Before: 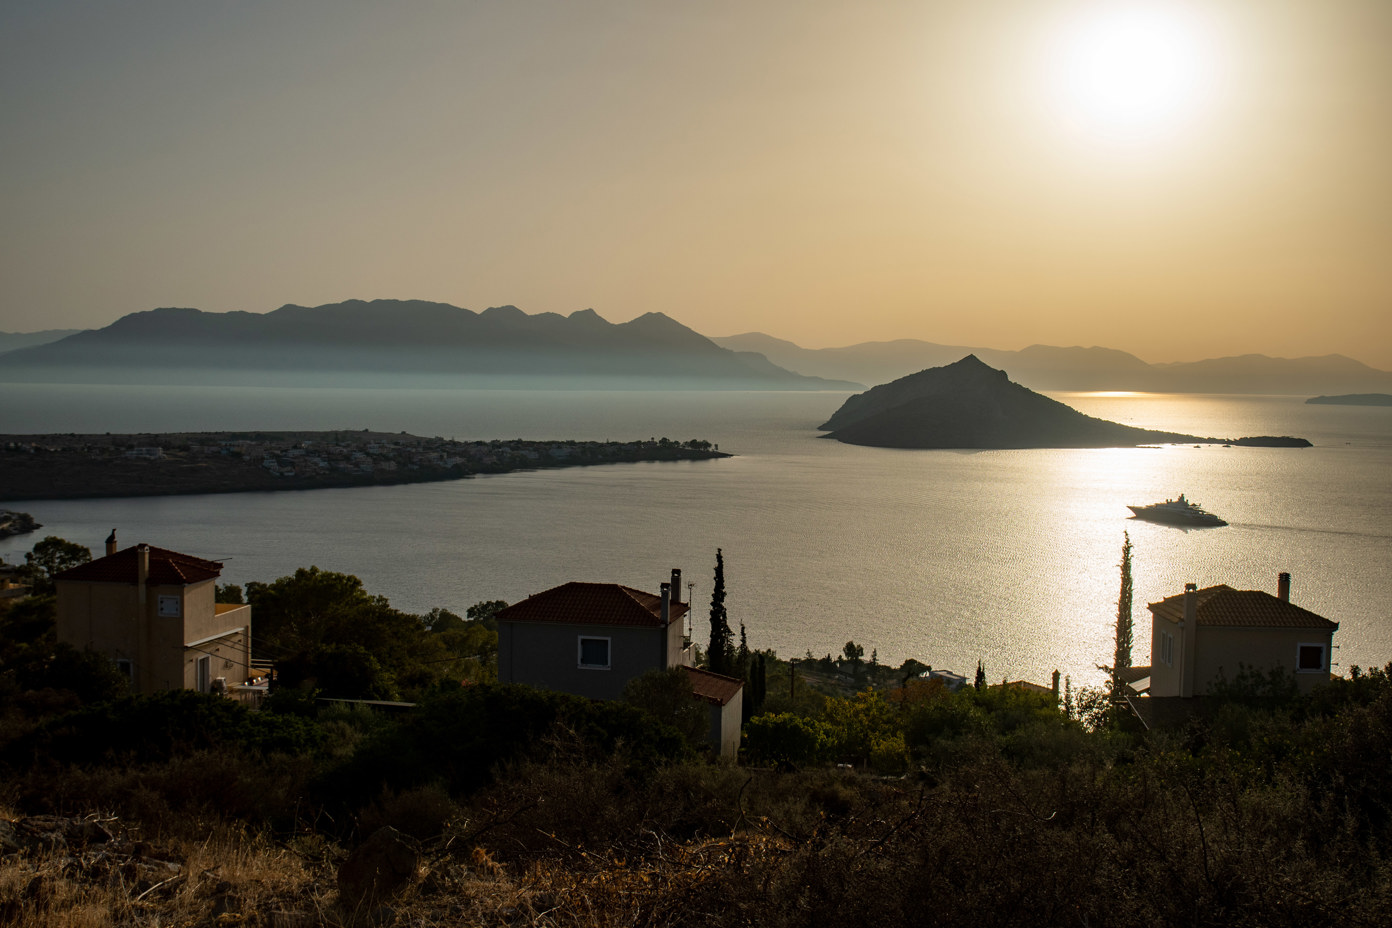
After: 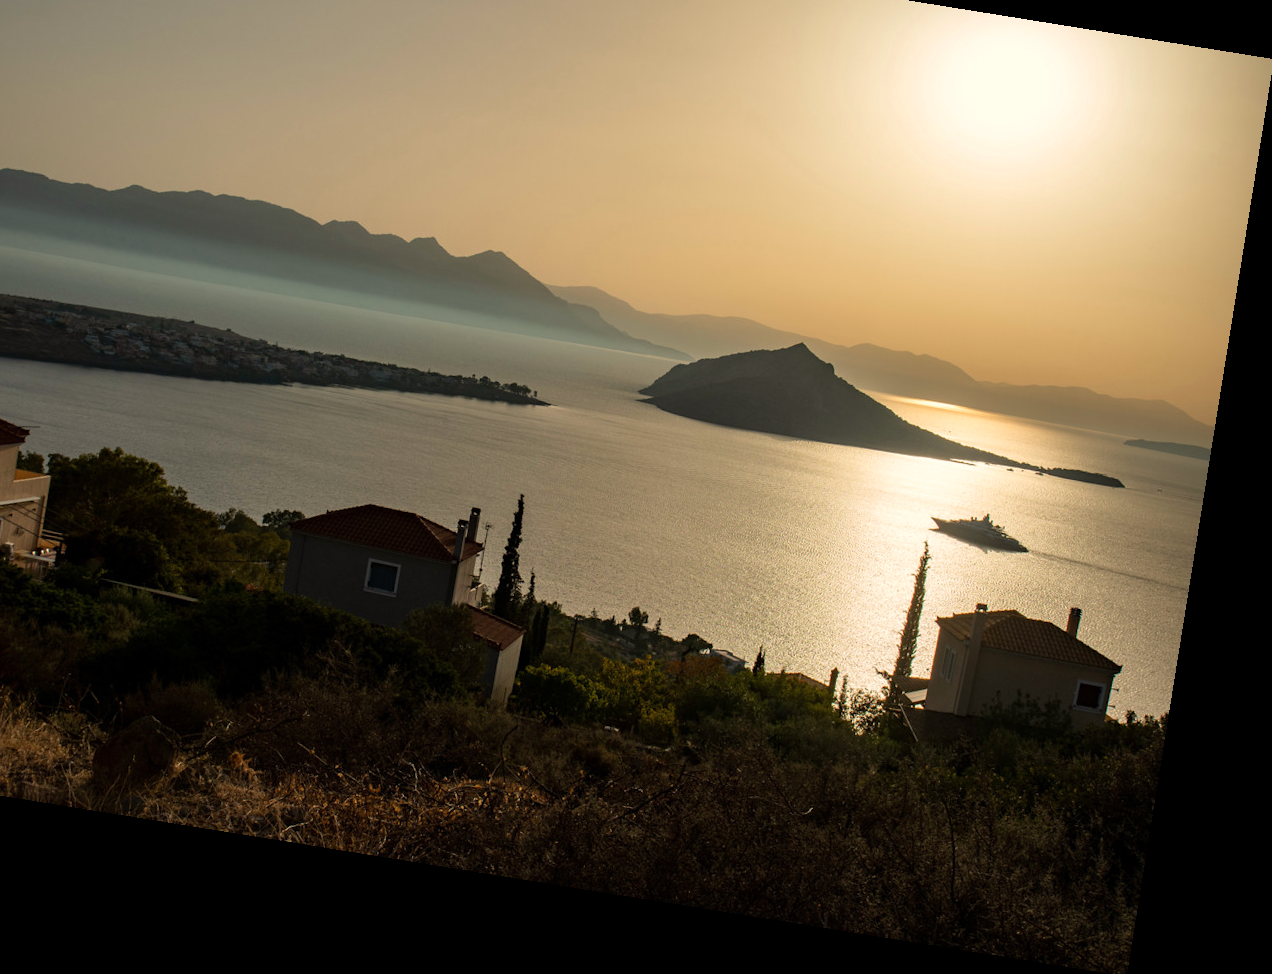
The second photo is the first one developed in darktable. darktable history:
crop: left 16.315%, top 14.246%
rotate and perspective: rotation 9.12°, automatic cropping off
white balance: red 1.045, blue 0.932
